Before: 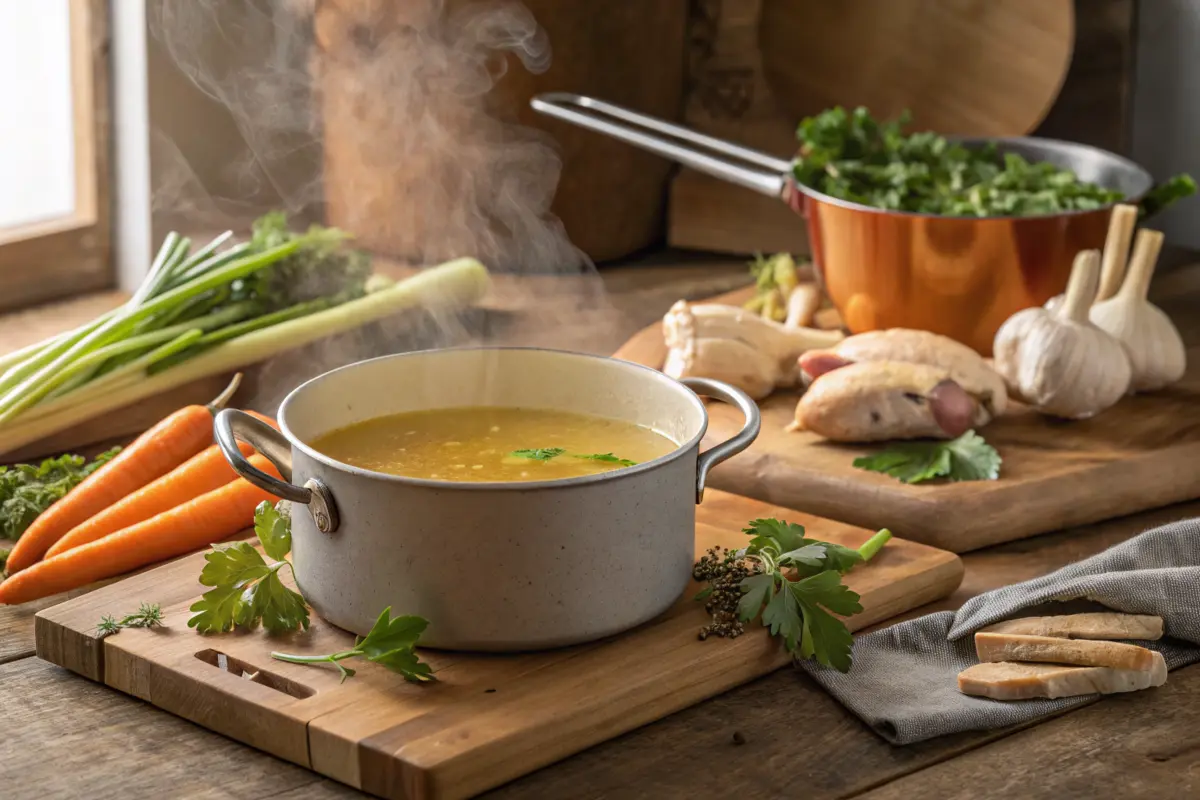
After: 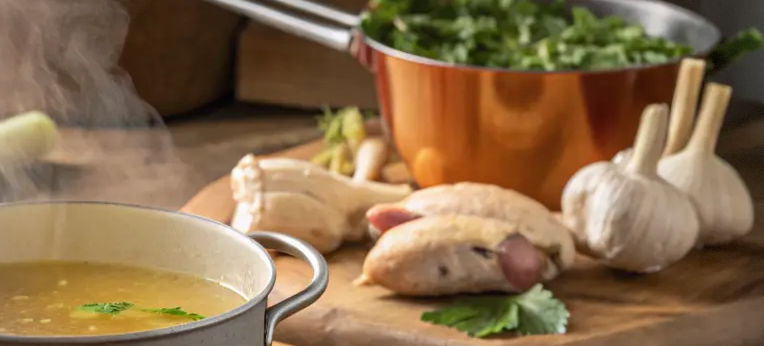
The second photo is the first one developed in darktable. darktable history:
crop: left 36.005%, top 18.293%, right 0.31%, bottom 38.444%
vignetting: fall-off start 91%, fall-off radius 39.39%, brightness -0.182, saturation -0.3, width/height ratio 1.219, shape 1.3, dithering 8-bit output, unbound false
